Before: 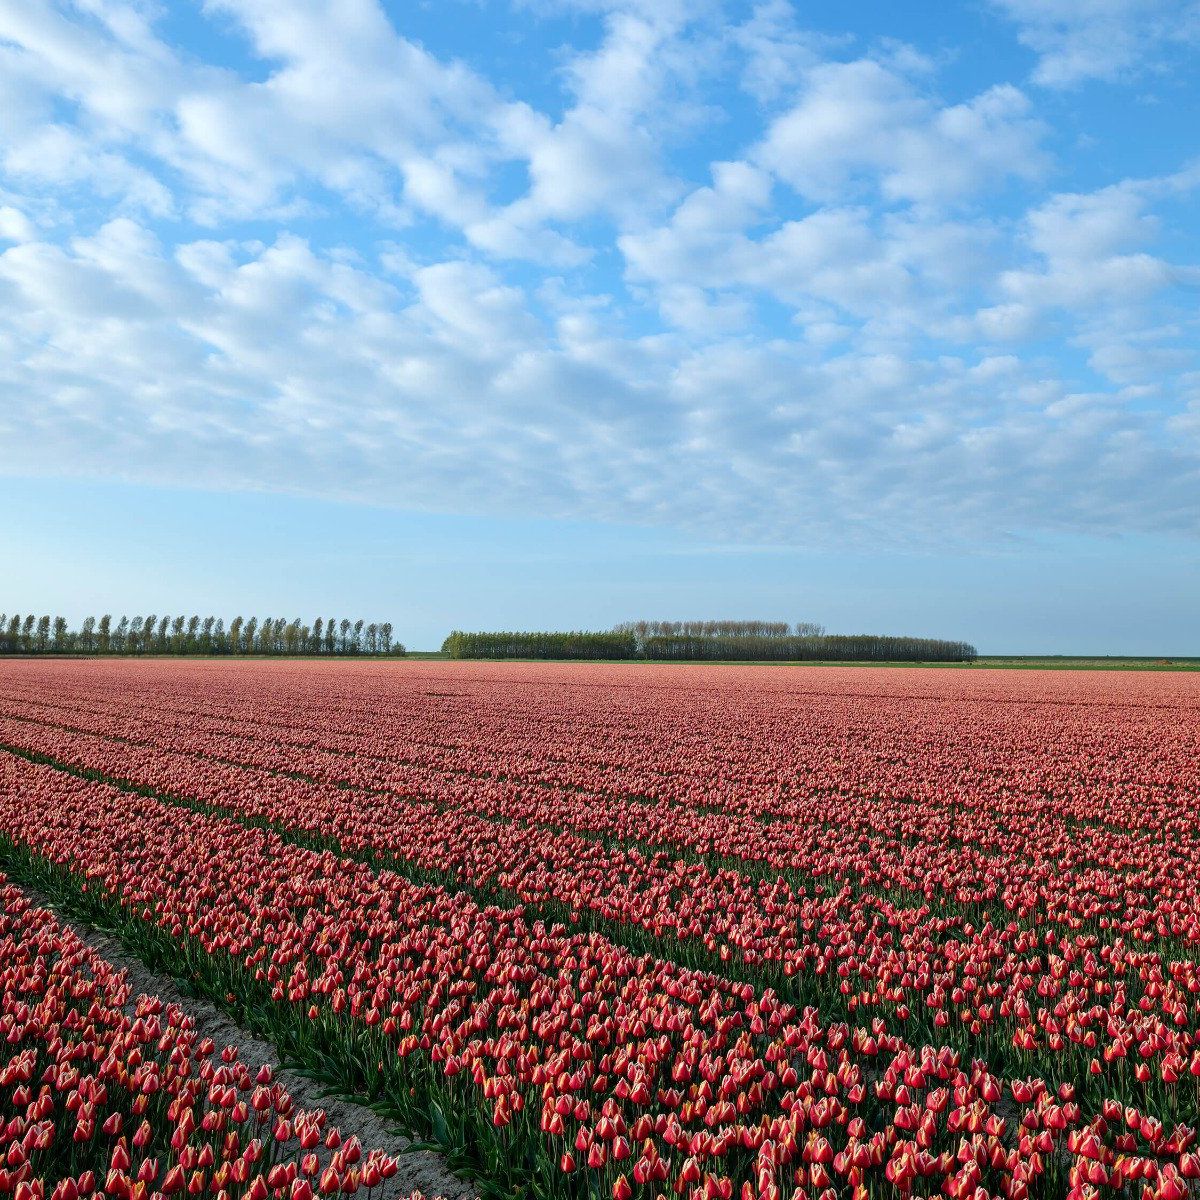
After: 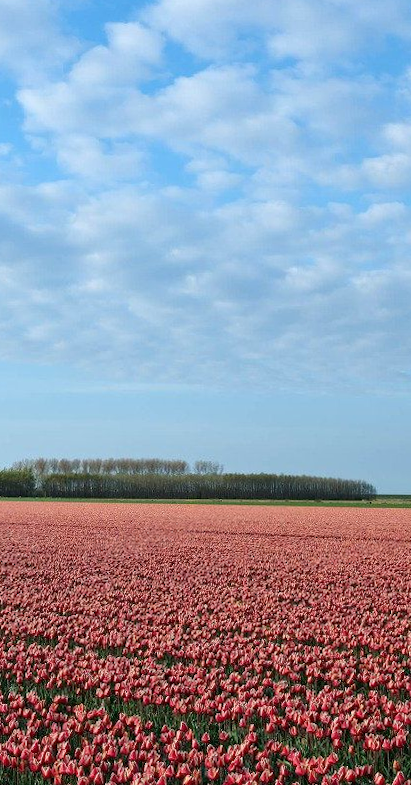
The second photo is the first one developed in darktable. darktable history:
crop and rotate: left 49.936%, top 10.094%, right 13.136%, bottom 24.256%
rotate and perspective: rotation 0.215°, lens shift (vertical) -0.139, crop left 0.069, crop right 0.939, crop top 0.002, crop bottom 0.996
